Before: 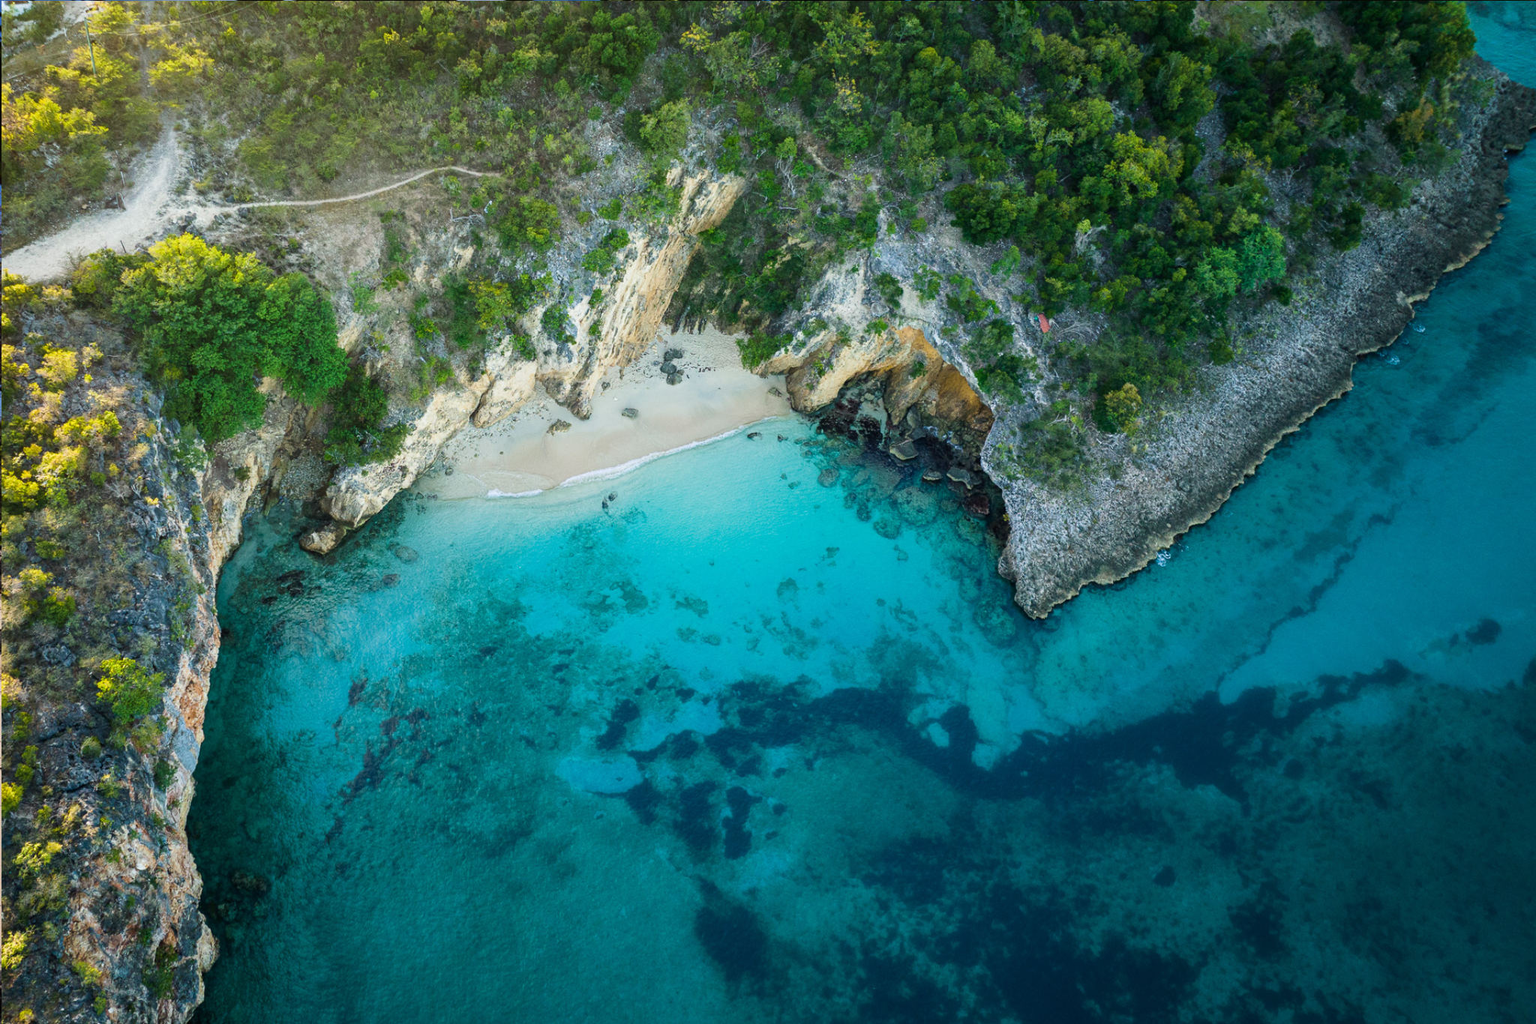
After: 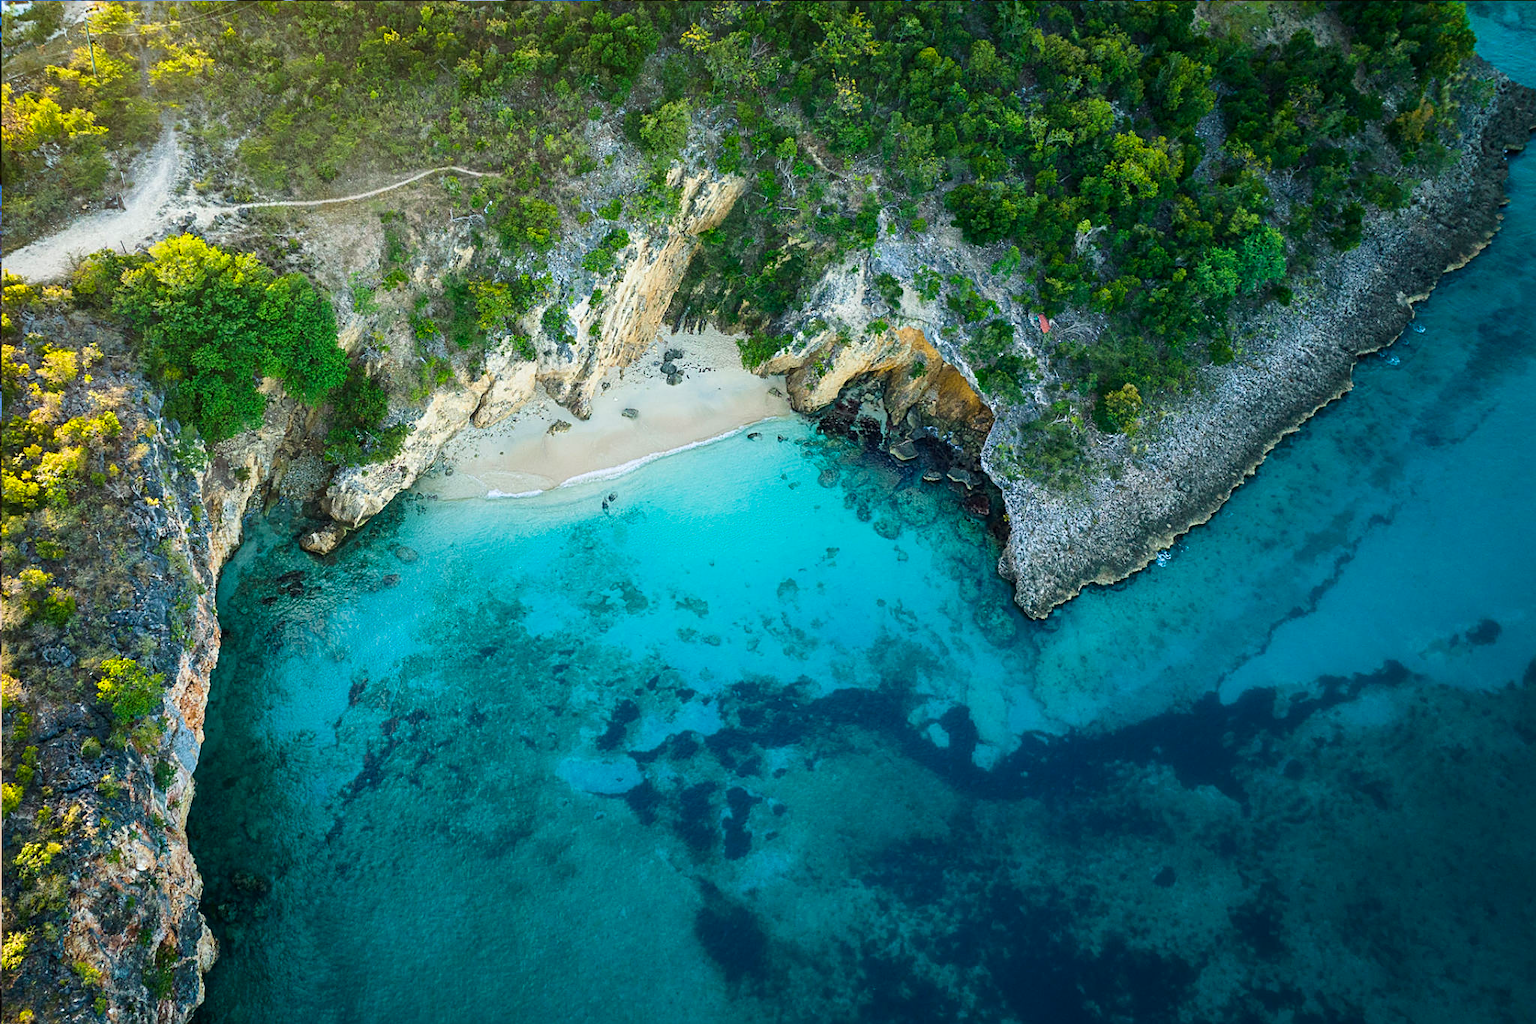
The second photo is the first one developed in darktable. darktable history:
sharpen: on, module defaults
contrast brightness saturation: contrast 0.076, saturation 0.2
exposure: exposure 0.073 EV, compensate highlight preservation false
